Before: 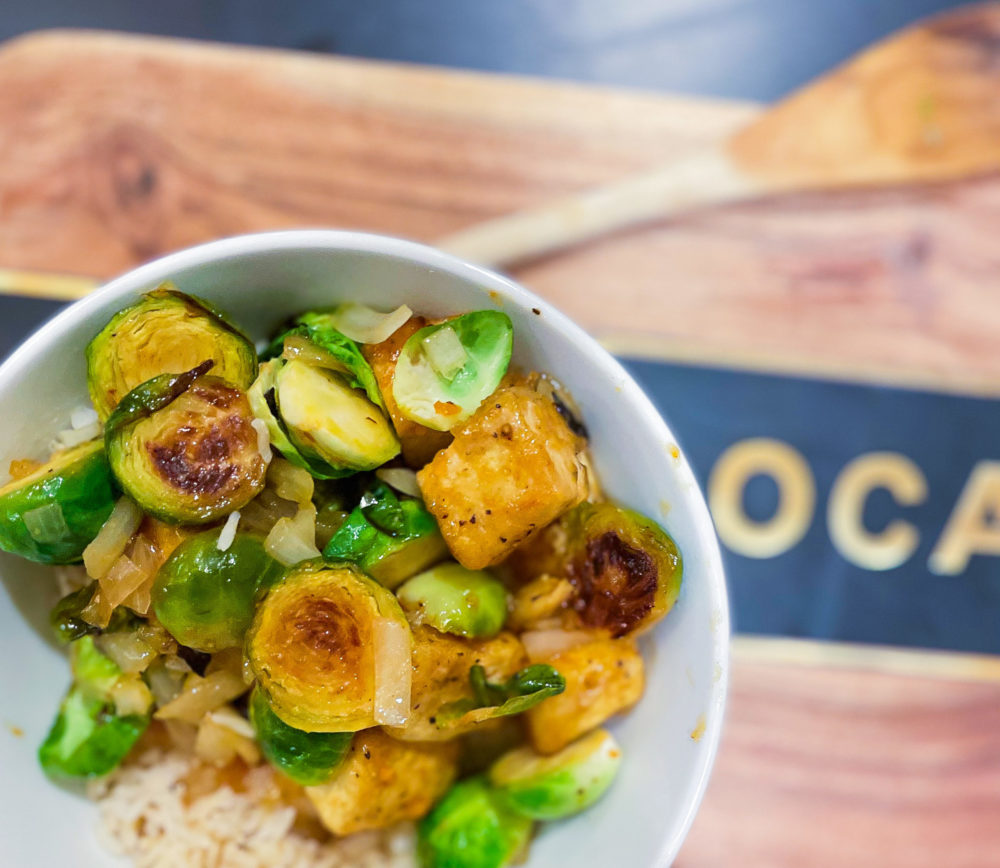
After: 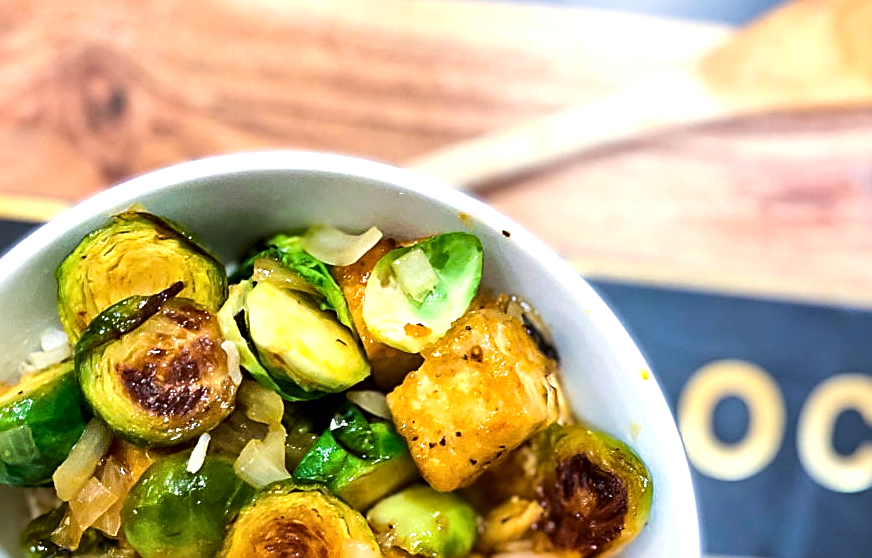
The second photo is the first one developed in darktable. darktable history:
crop: left 3.096%, top 9.007%, right 9.679%, bottom 26.627%
sharpen: on, module defaults
tone equalizer: -8 EV -0.77 EV, -7 EV -0.72 EV, -6 EV -0.616 EV, -5 EV -0.403 EV, -3 EV 0.405 EV, -2 EV 0.6 EV, -1 EV 0.686 EV, +0 EV 0.76 EV, edges refinement/feathering 500, mask exposure compensation -1.57 EV, preserve details no
local contrast: mode bilateral grid, contrast 20, coarseness 51, detail 129%, midtone range 0.2
